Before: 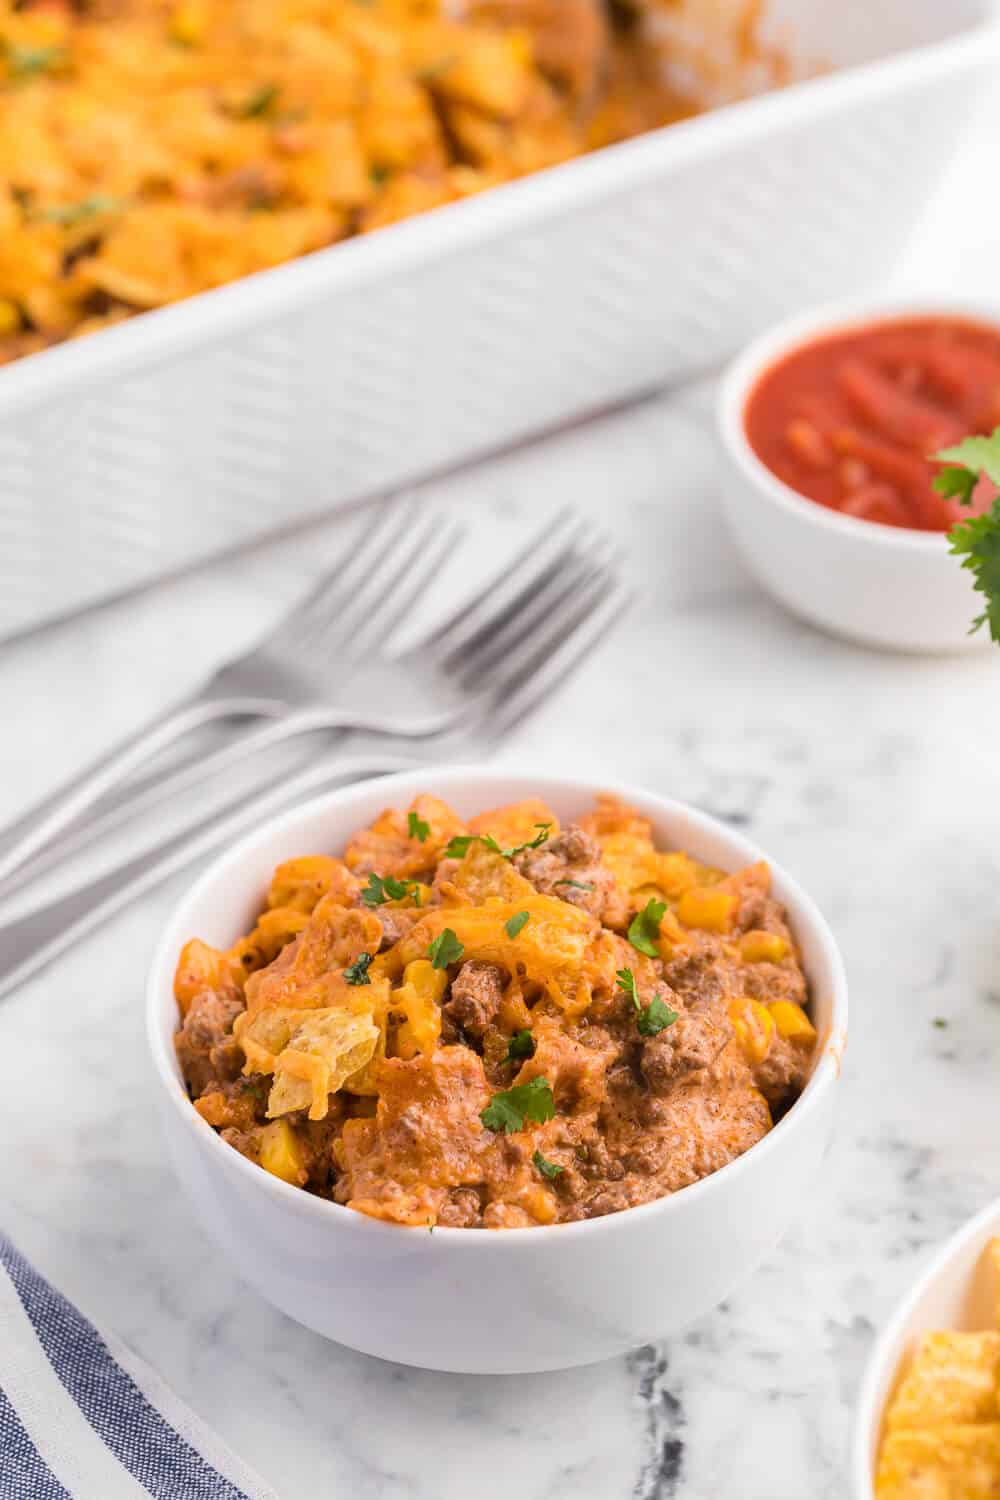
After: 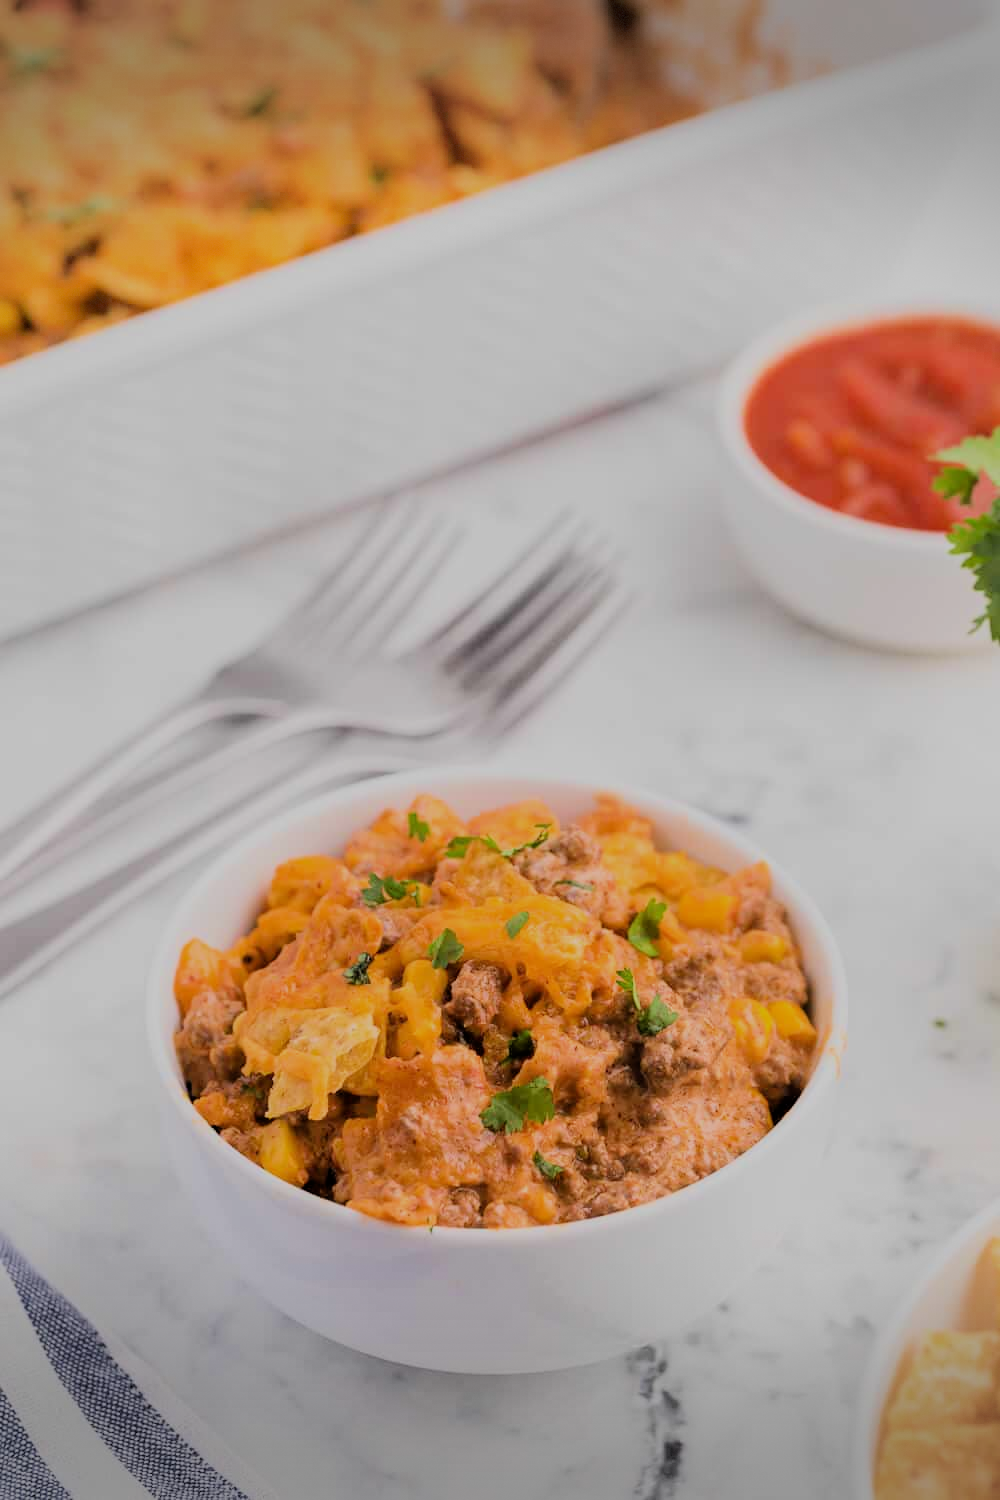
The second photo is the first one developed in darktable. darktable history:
vignetting: fall-off start 100%, brightness -0.406, saturation -0.3, width/height ratio 1.324, dithering 8-bit output, unbound false
filmic rgb: black relative exposure -6.15 EV, white relative exposure 6.96 EV, hardness 2.23, color science v6 (2022)
